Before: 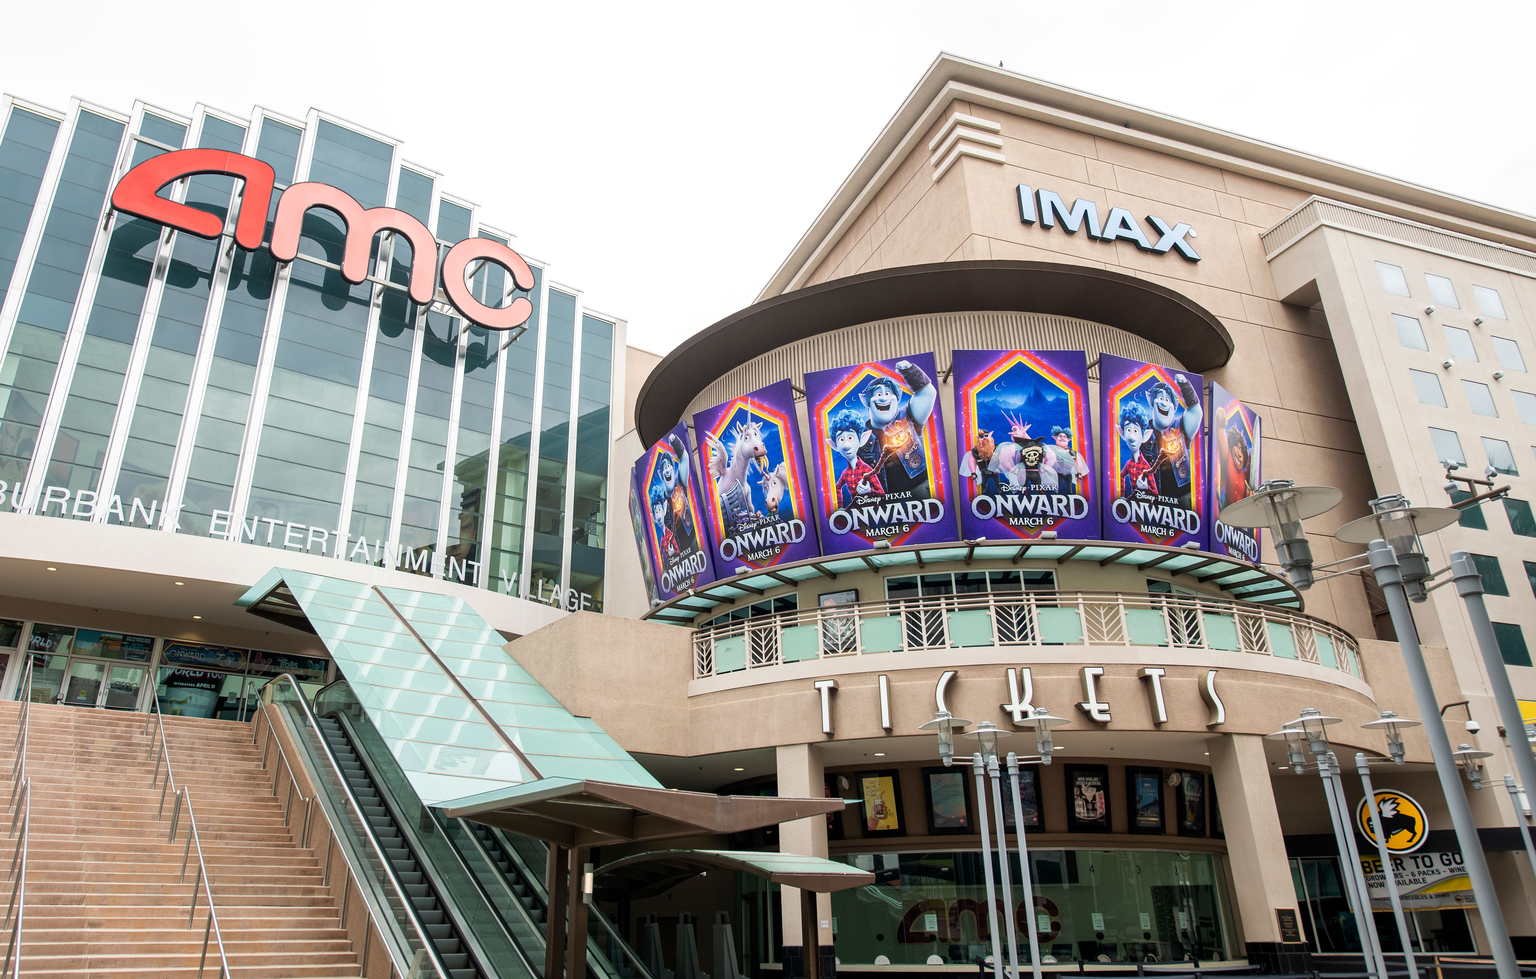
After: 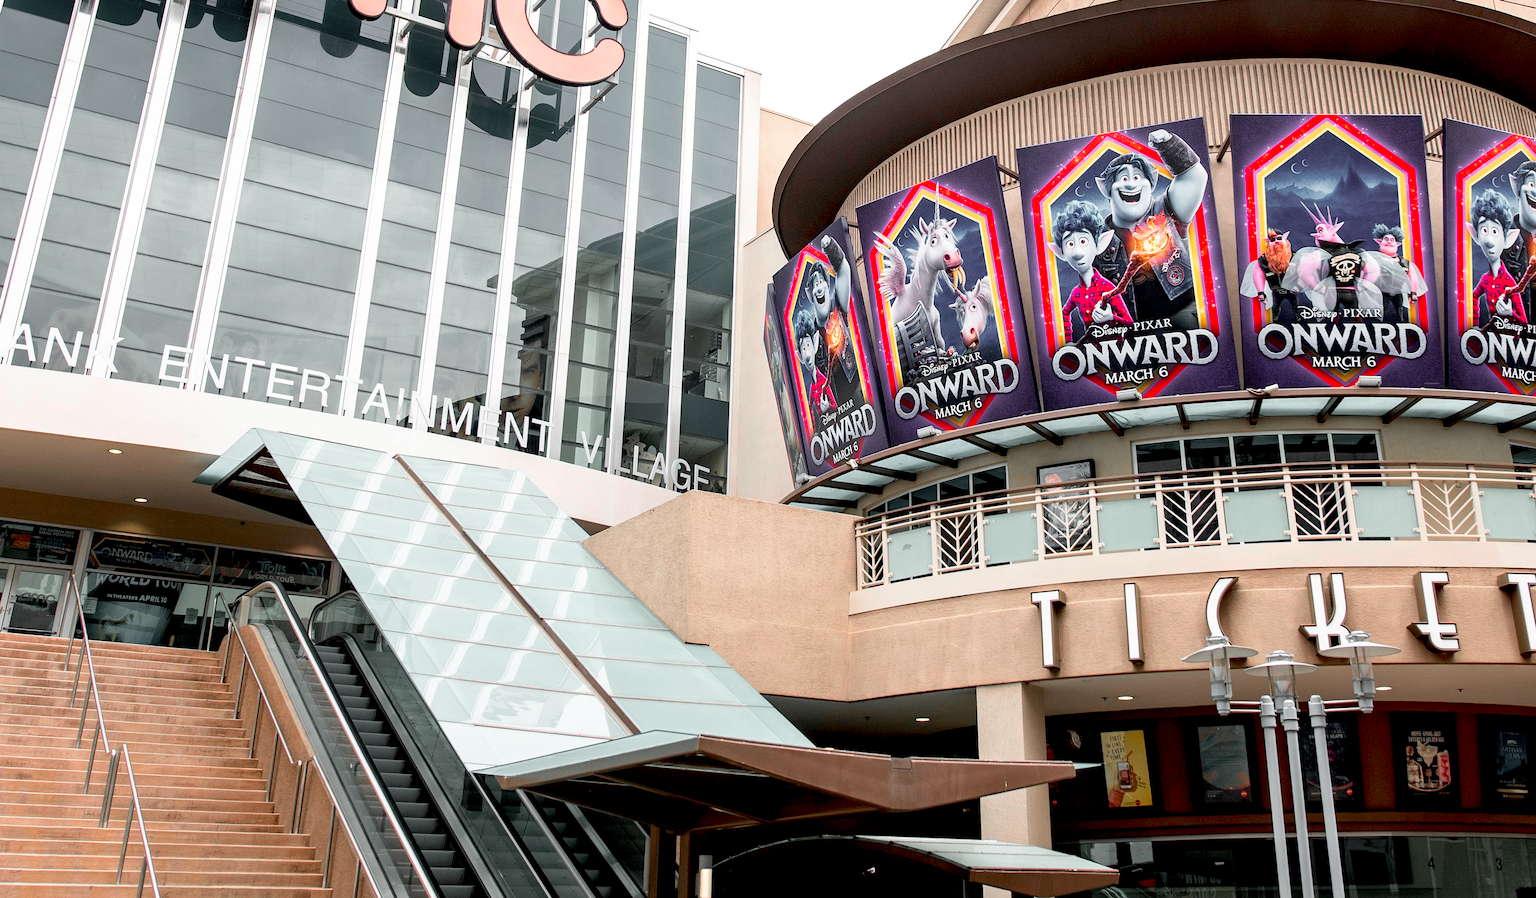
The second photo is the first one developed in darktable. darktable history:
color zones: curves: ch1 [(0, 0.638) (0.193, 0.442) (0.286, 0.15) (0.429, 0.14) (0.571, 0.142) (0.714, 0.154) (0.857, 0.175) (1, 0.638)]
crop: left 6.488%, top 27.668%, right 24.183%, bottom 8.656%
base curve: curves: ch0 [(0.017, 0) (0.425, 0.441) (0.844, 0.933) (1, 1)], preserve colors none
